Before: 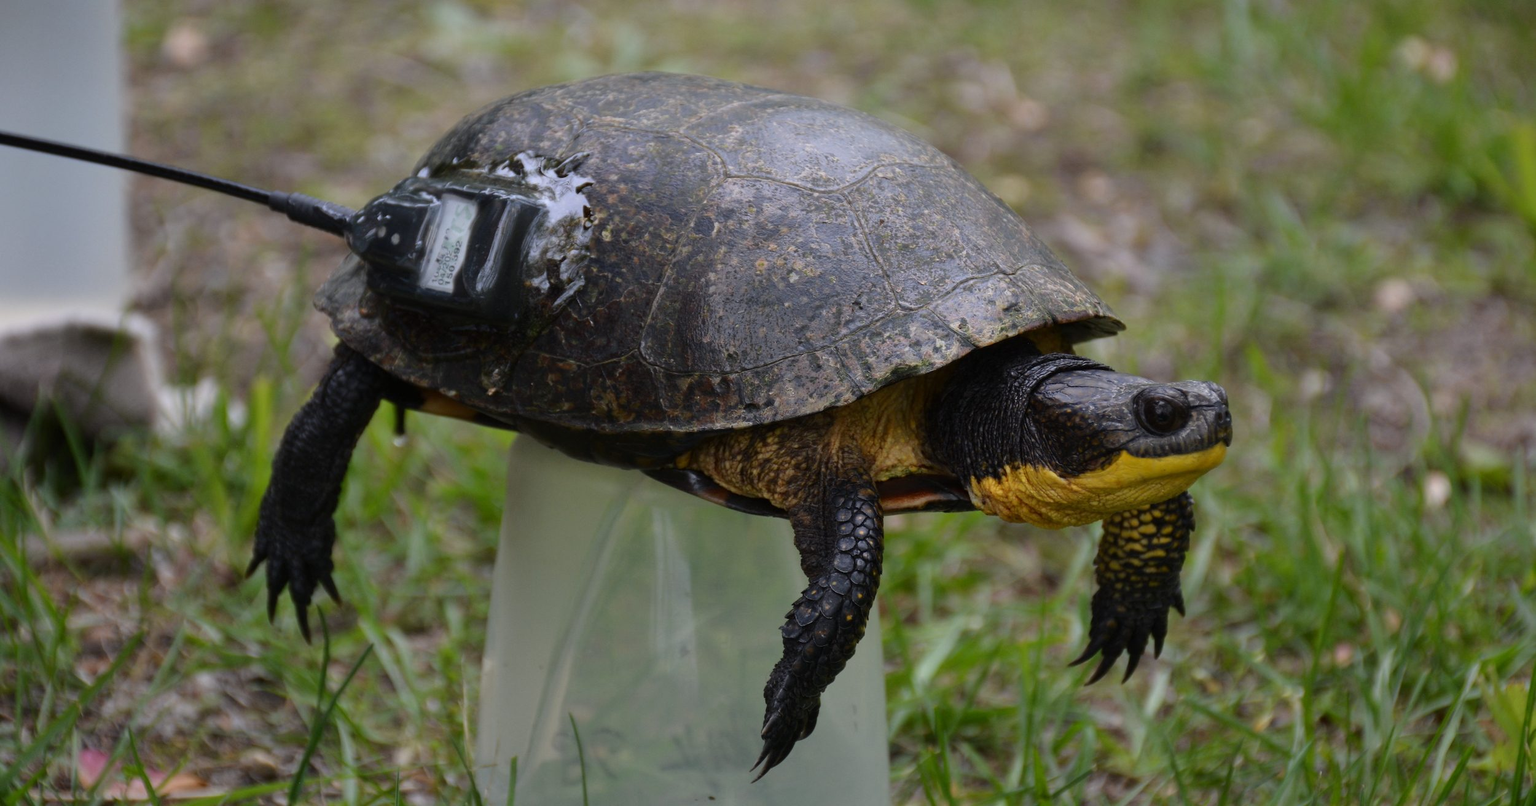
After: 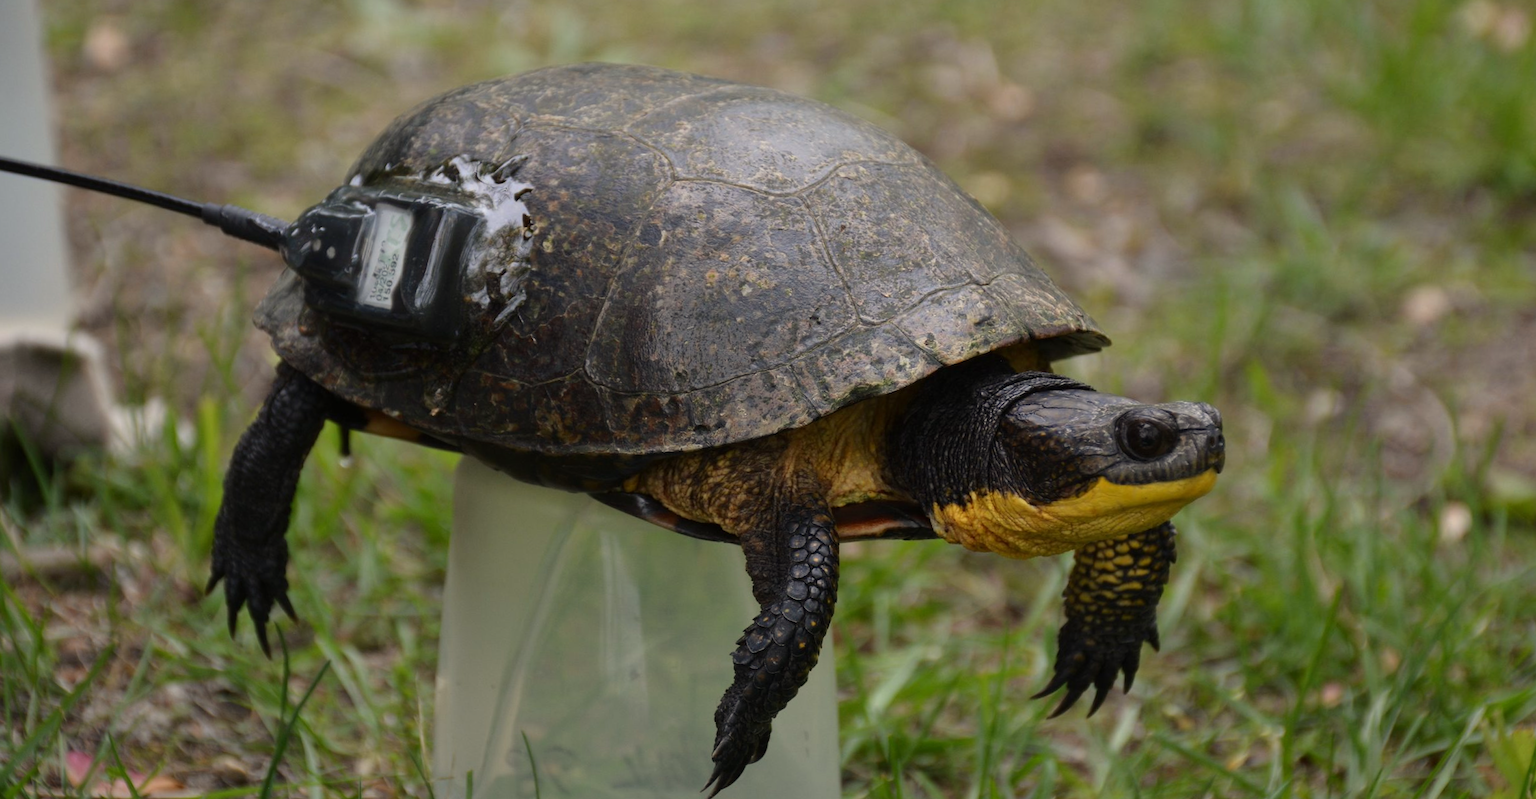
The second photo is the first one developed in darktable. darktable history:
white balance: red 1.029, blue 0.92
rotate and perspective: rotation 0.062°, lens shift (vertical) 0.115, lens shift (horizontal) -0.133, crop left 0.047, crop right 0.94, crop top 0.061, crop bottom 0.94
